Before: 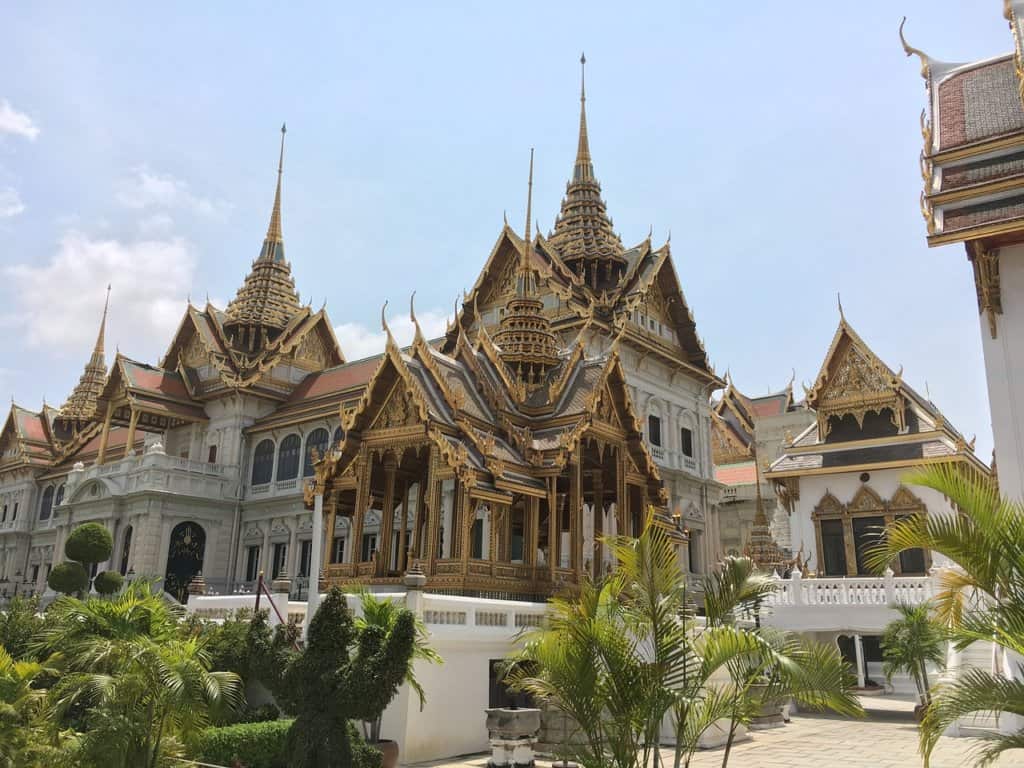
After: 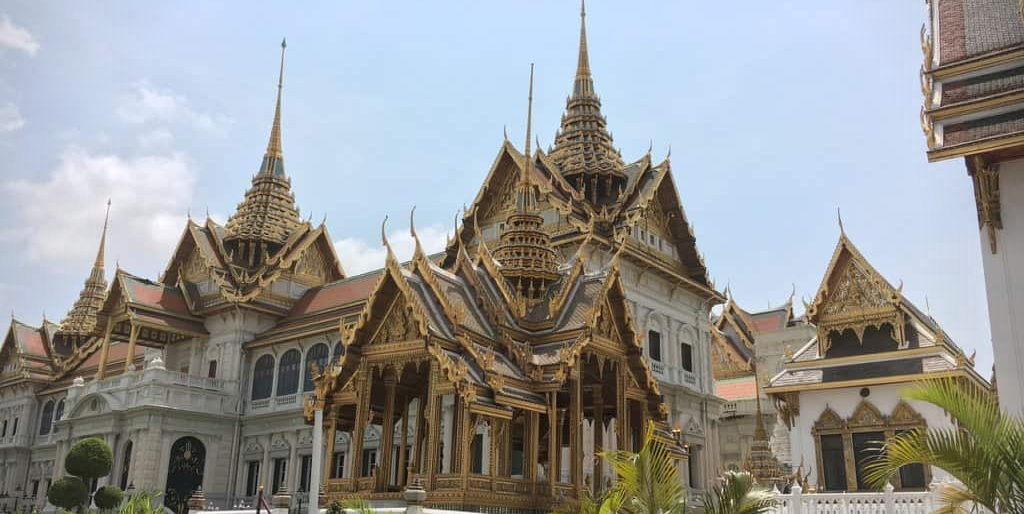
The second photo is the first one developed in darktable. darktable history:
vignetting: fall-off radius 61.09%
crop: top 11.186%, bottom 21.791%
